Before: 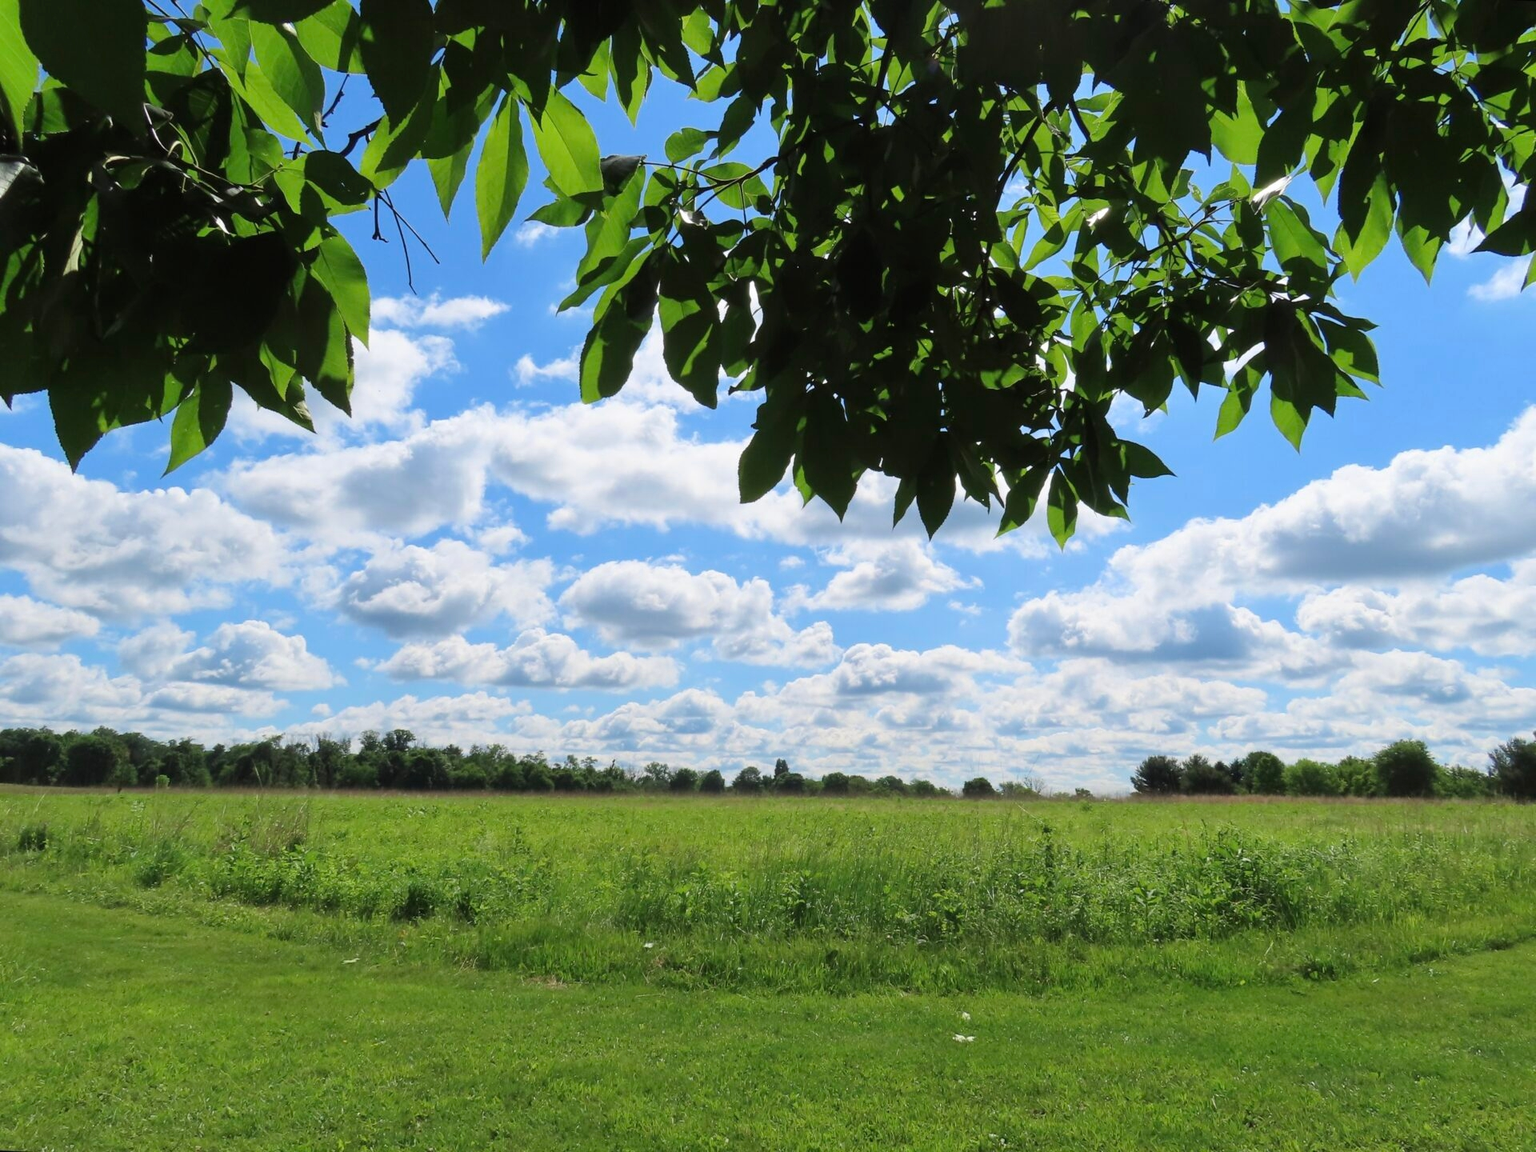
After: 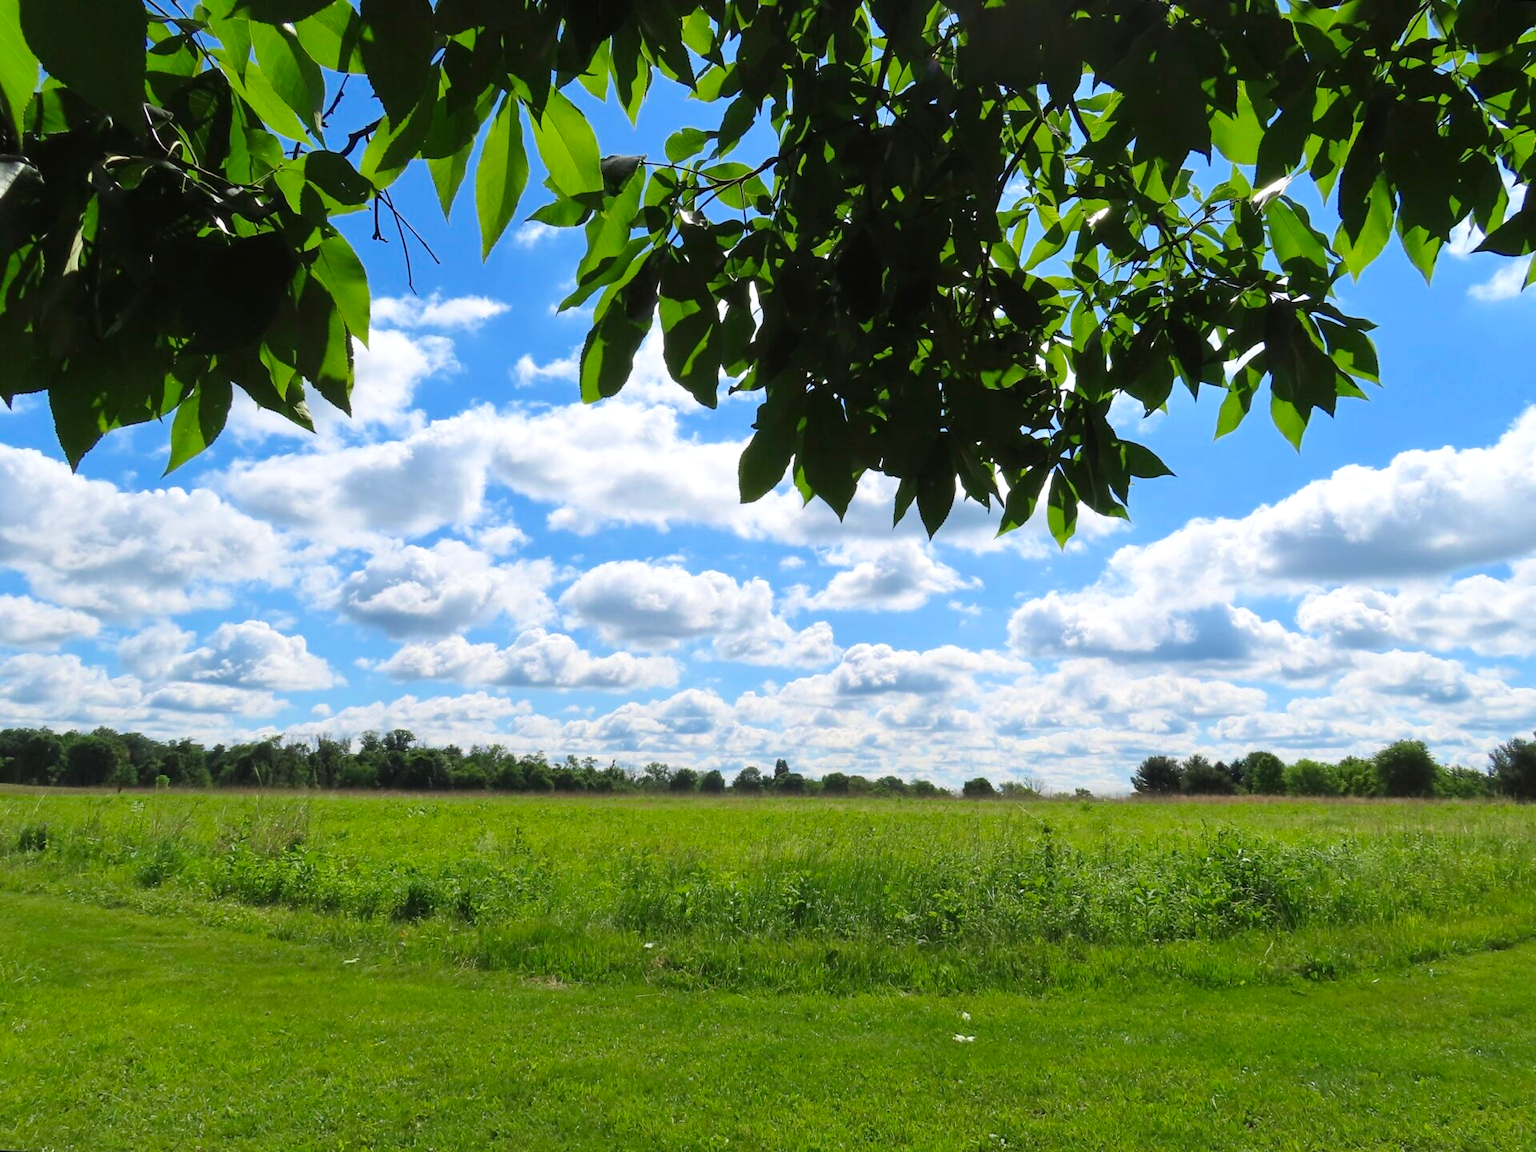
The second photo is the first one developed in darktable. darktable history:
color balance rgb: perceptual saturation grading › global saturation 8.89%, saturation formula JzAzBz (2021)
exposure: exposure 0.2 EV, compensate highlight preservation false
